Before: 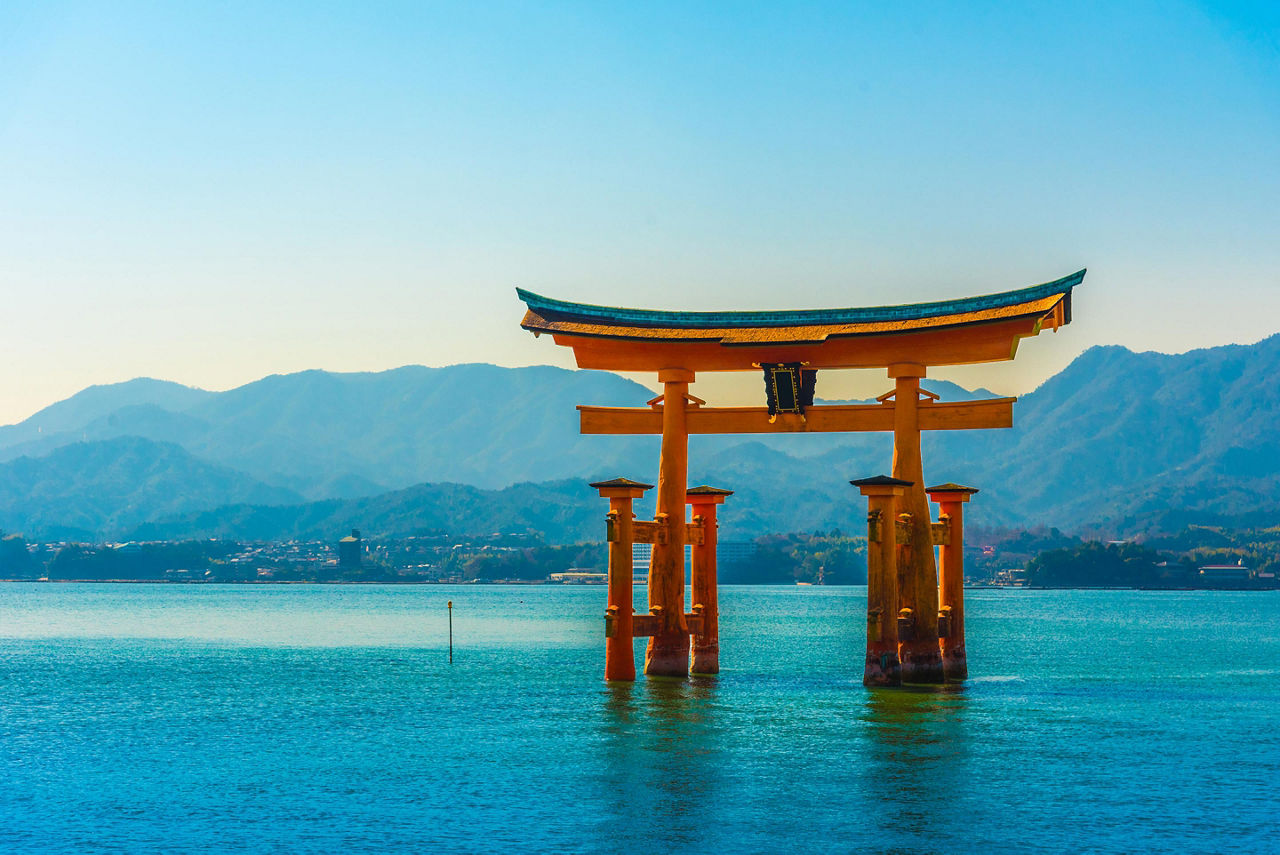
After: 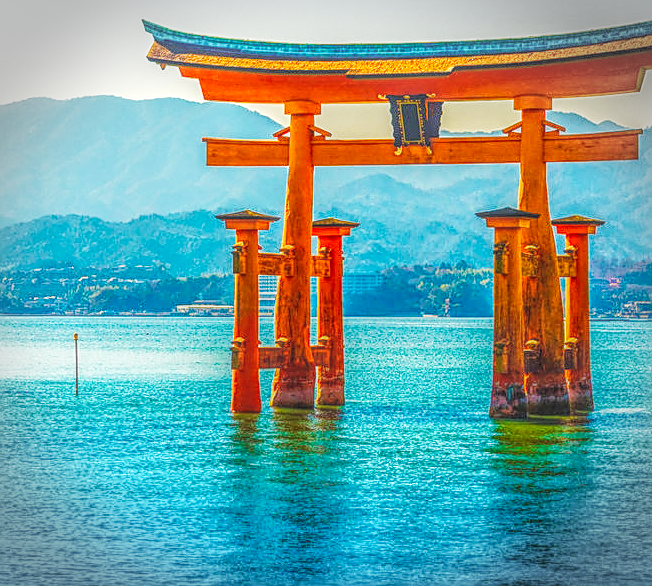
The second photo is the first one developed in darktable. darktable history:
exposure: black level correction -0.002, exposure 0.712 EV, compensate highlight preservation false
tone equalizer: -8 EV -0.025 EV, -7 EV 0.029 EV, -6 EV -0.008 EV, -5 EV 0.004 EV, -4 EV -0.045 EV, -3 EV -0.235 EV, -2 EV -0.638 EV, -1 EV -0.957 EV, +0 EV -0.945 EV
local contrast: highlights 20%, shadows 24%, detail 200%, midtone range 0.2
vignetting: automatic ratio true, dithering 8-bit output
sharpen: on, module defaults
crop and rotate: left 29.227%, top 31.426%, right 19.825%
base curve: curves: ch0 [(0, 0.003) (0.001, 0.002) (0.006, 0.004) (0.02, 0.022) (0.048, 0.086) (0.094, 0.234) (0.162, 0.431) (0.258, 0.629) (0.385, 0.8) (0.548, 0.918) (0.751, 0.988) (1, 1)], preserve colors none
